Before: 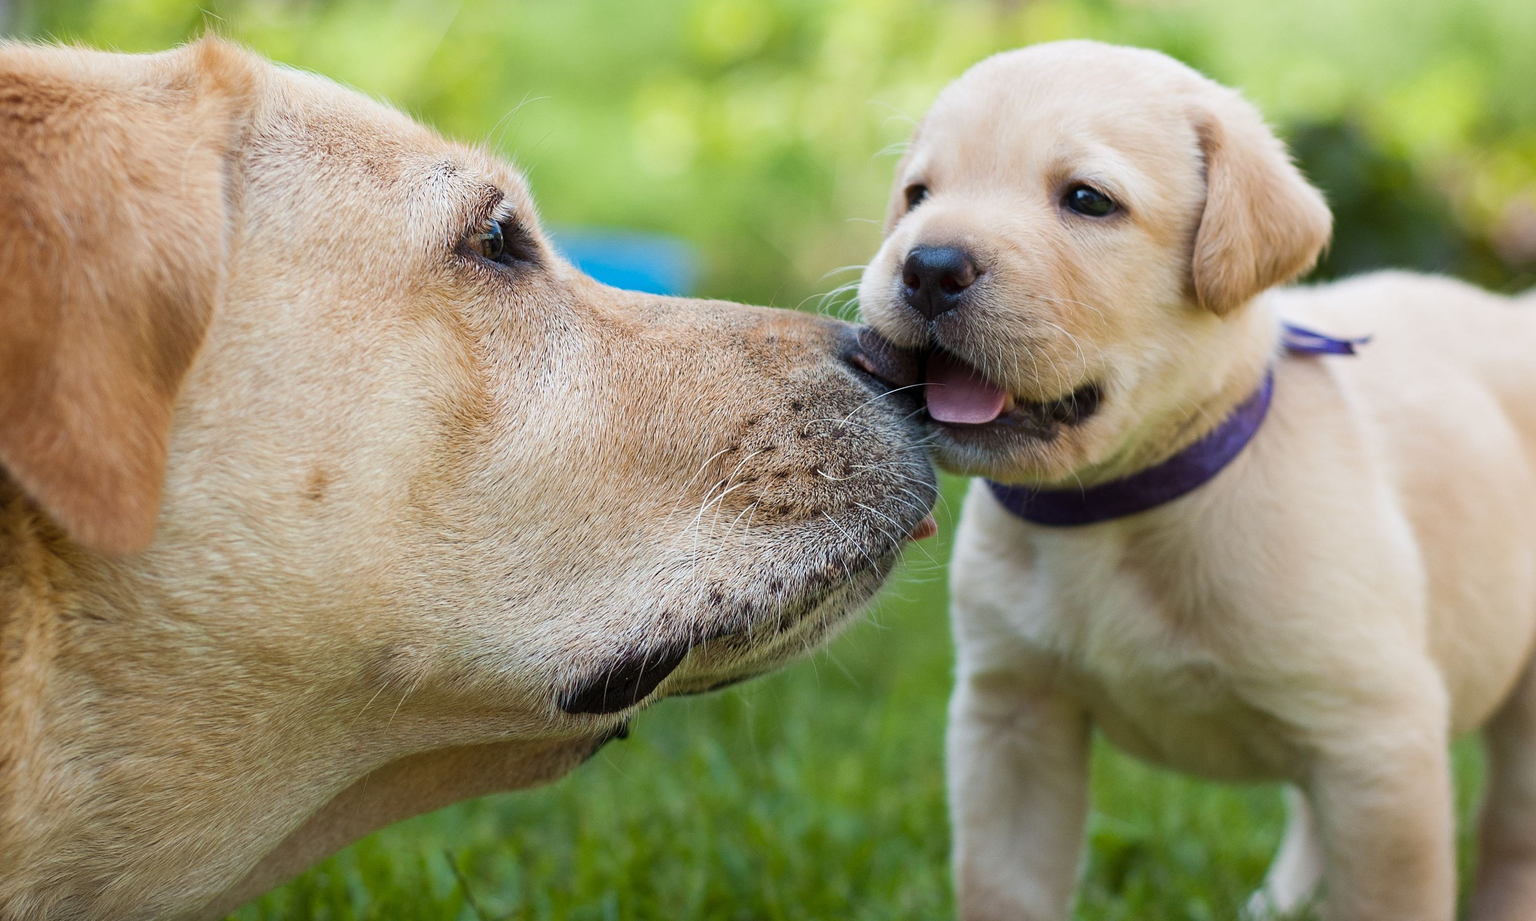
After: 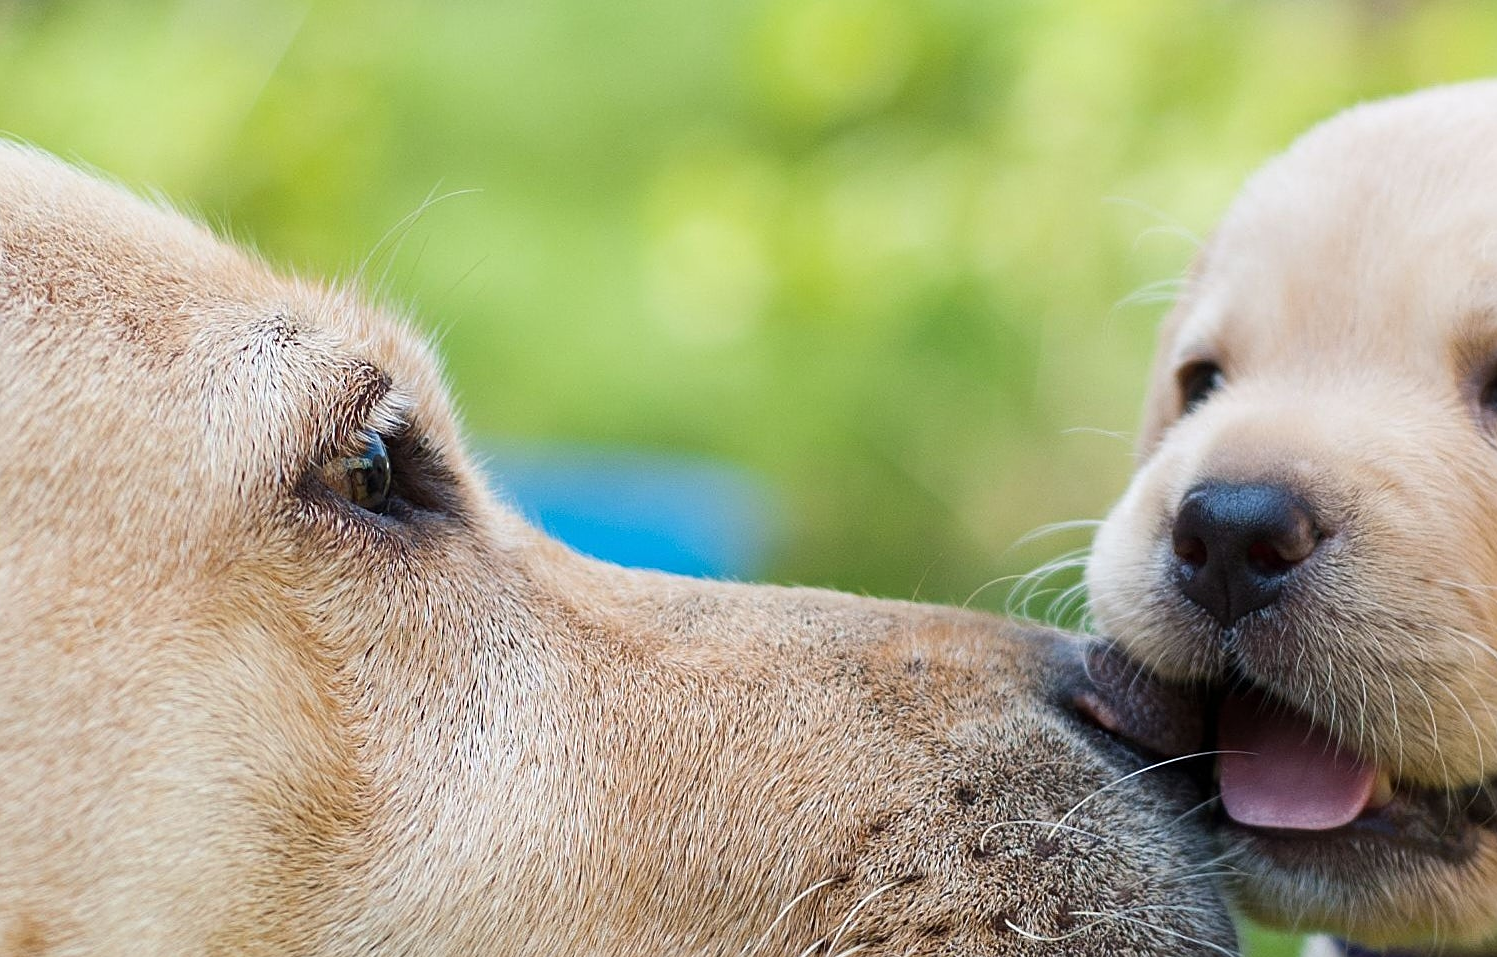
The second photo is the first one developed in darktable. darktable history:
crop: left 19.796%, right 30.431%, bottom 46.948%
sharpen: radius 1.277, amount 0.307, threshold 0.107
